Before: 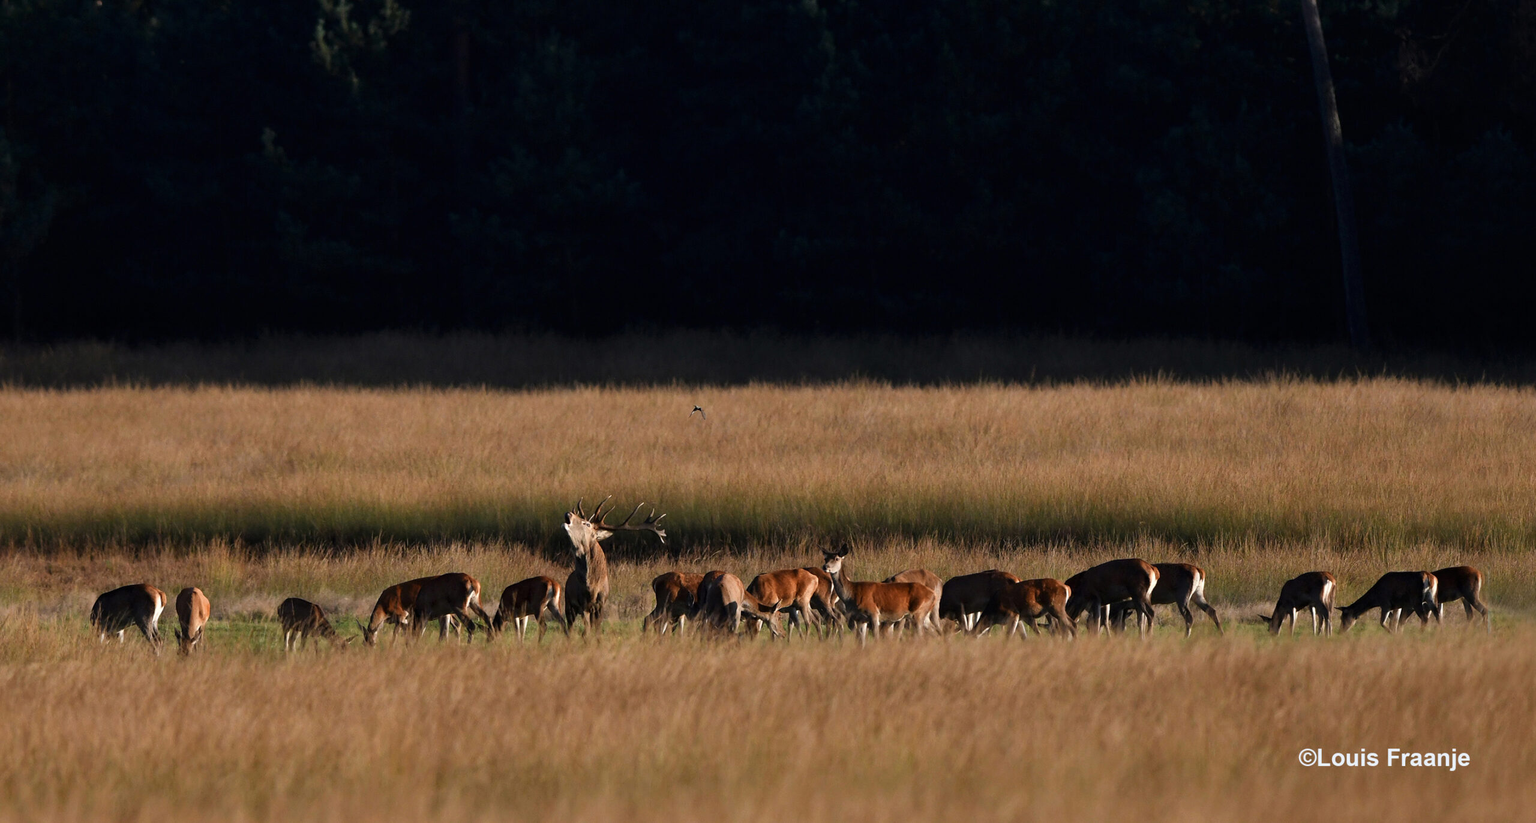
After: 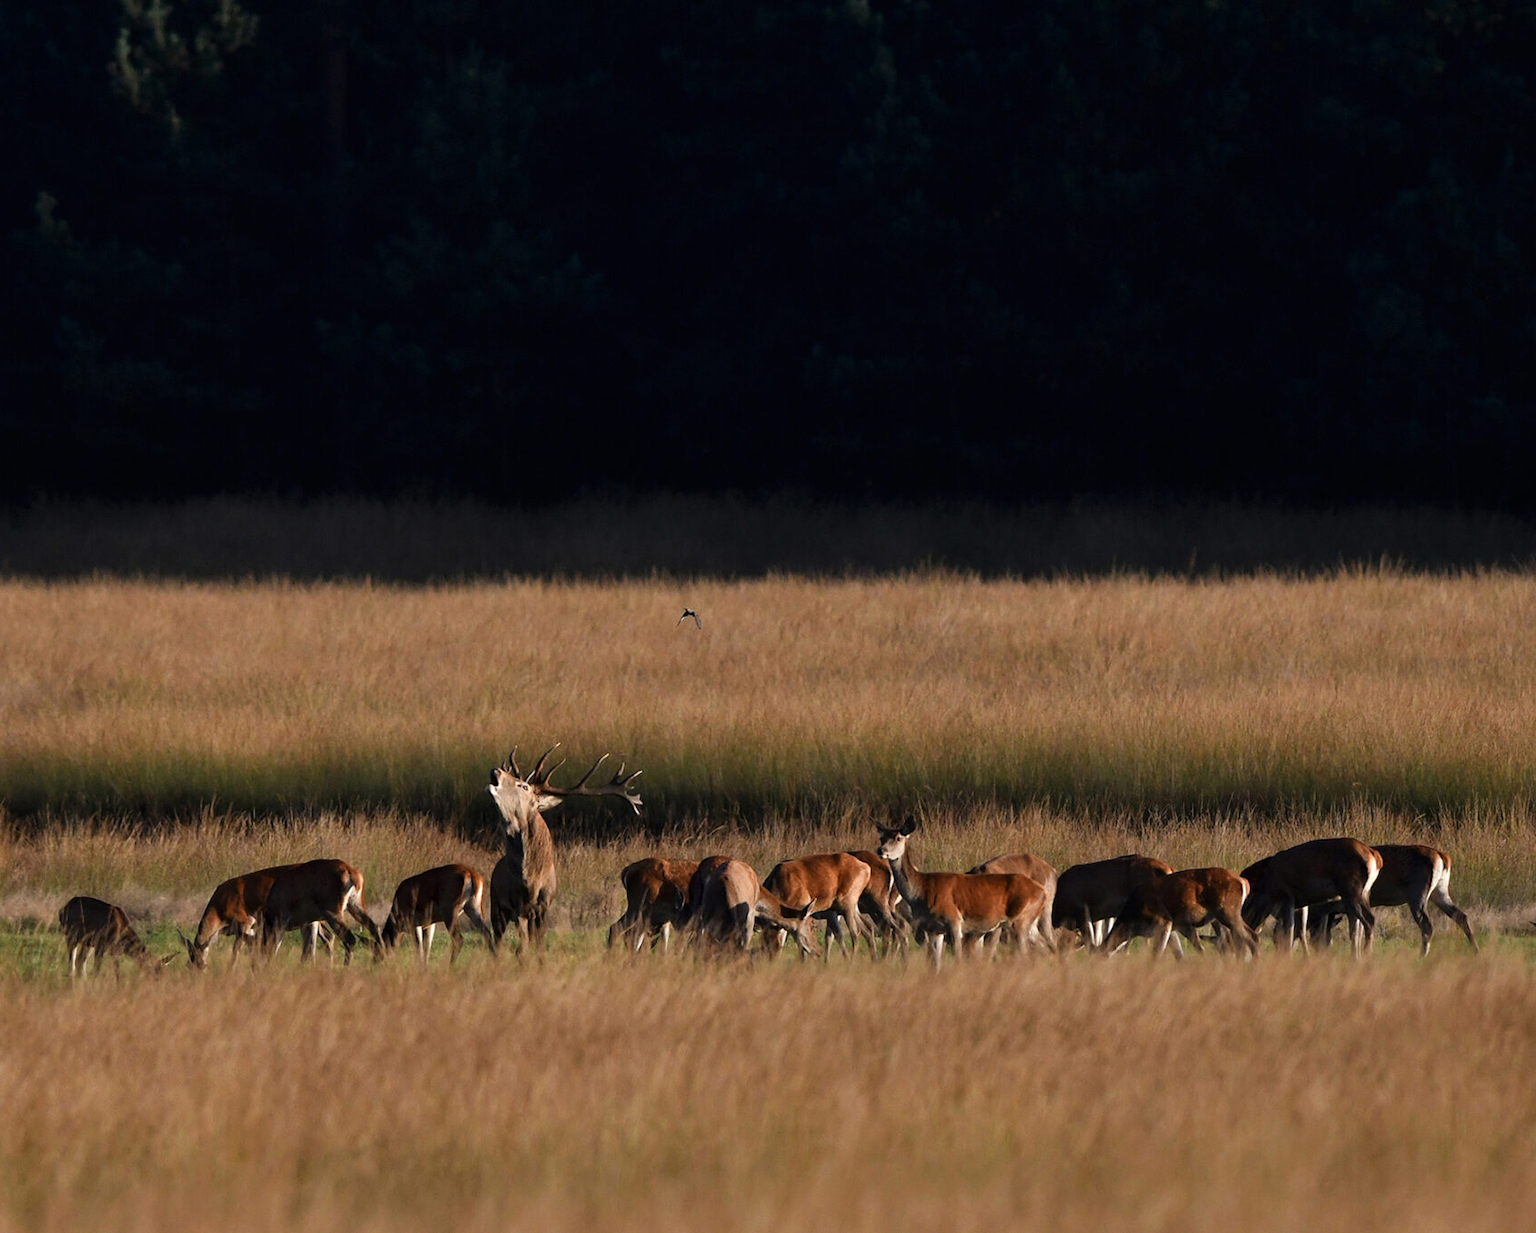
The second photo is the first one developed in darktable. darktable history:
tone curve: curves: ch0 [(0, 0) (0.003, 0.003) (0.011, 0.011) (0.025, 0.025) (0.044, 0.044) (0.069, 0.069) (0.1, 0.099) (0.136, 0.135) (0.177, 0.176) (0.224, 0.223) (0.277, 0.275) (0.335, 0.333) (0.399, 0.396) (0.468, 0.465) (0.543, 0.541) (0.623, 0.622) (0.709, 0.708) (0.801, 0.8) (0.898, 0.897) (1, 1)], preserve colors none
crop and rotate: left 15.546%, right 17.787%
